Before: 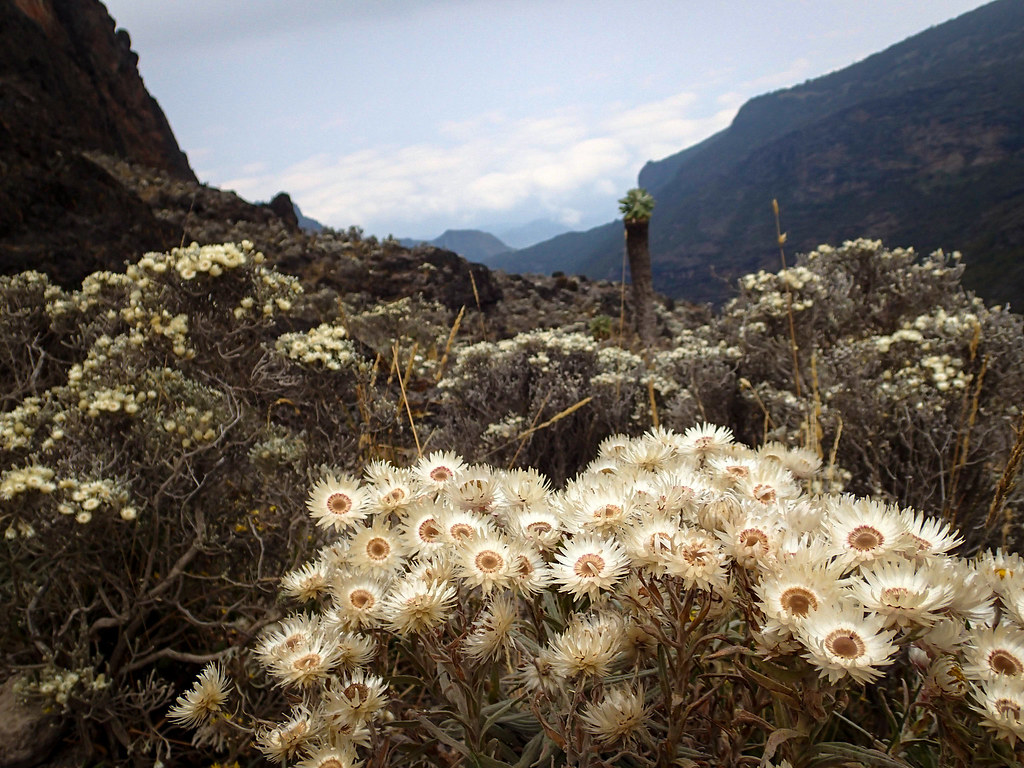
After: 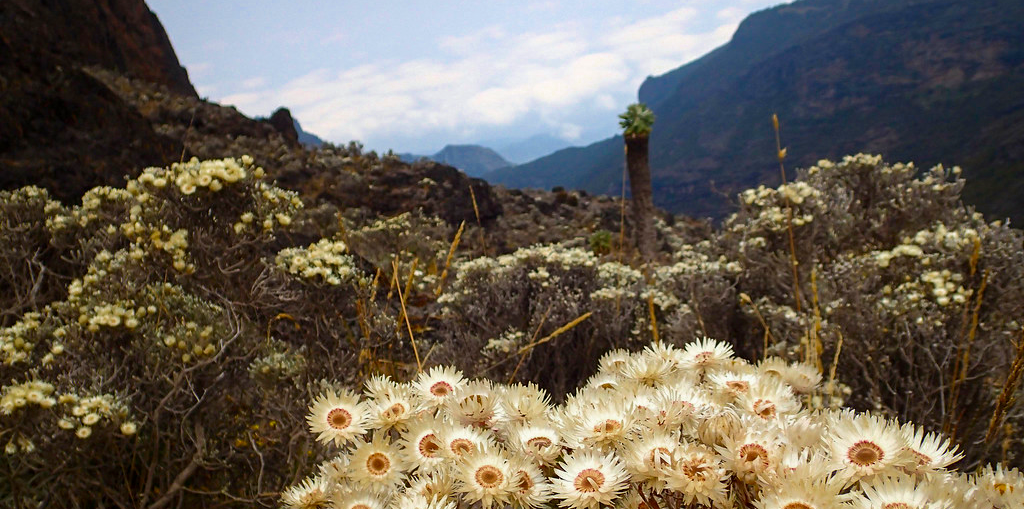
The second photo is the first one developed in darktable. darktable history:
crop: top 11.168%, bottom 22.492%
tone curve: curves: ch0 [(0, 0) (0.003, 0.003) (0.011, 0.011) (0.025, 0.024) (0.044, 0.042) (0.069, 0.066) (0.1, 0.095) (0.136, 0.129) (0.177, 0.169) (0.224, 0.214) (0.277, 0.264) (0.335, 0.319) (0.399, 0.38) (0.468, 0.446) (0.543, 0.558) (0.623, 0.636) (0.709, 0.719) (0.801, 0.807) (0.898, 0.901) (1, 1)], color space Lab, independent channels, preserve colors none
color zones: curves: ch0 [(0, 0.425) (0.143, 0.422) (0.286, 0.42) (0.429, 0.419) (0.571, 0.419) (0.714, 0.42) (0.857, 0.422) (1, 0.425)]; ch1 [(0, 0.666) (0.143, 0.669) (0.286, 0.671) (0.429, 0.67) (0.571, 0.67) (0.714, 0.67) (0.857, 0.67) (1, 0.666)]
